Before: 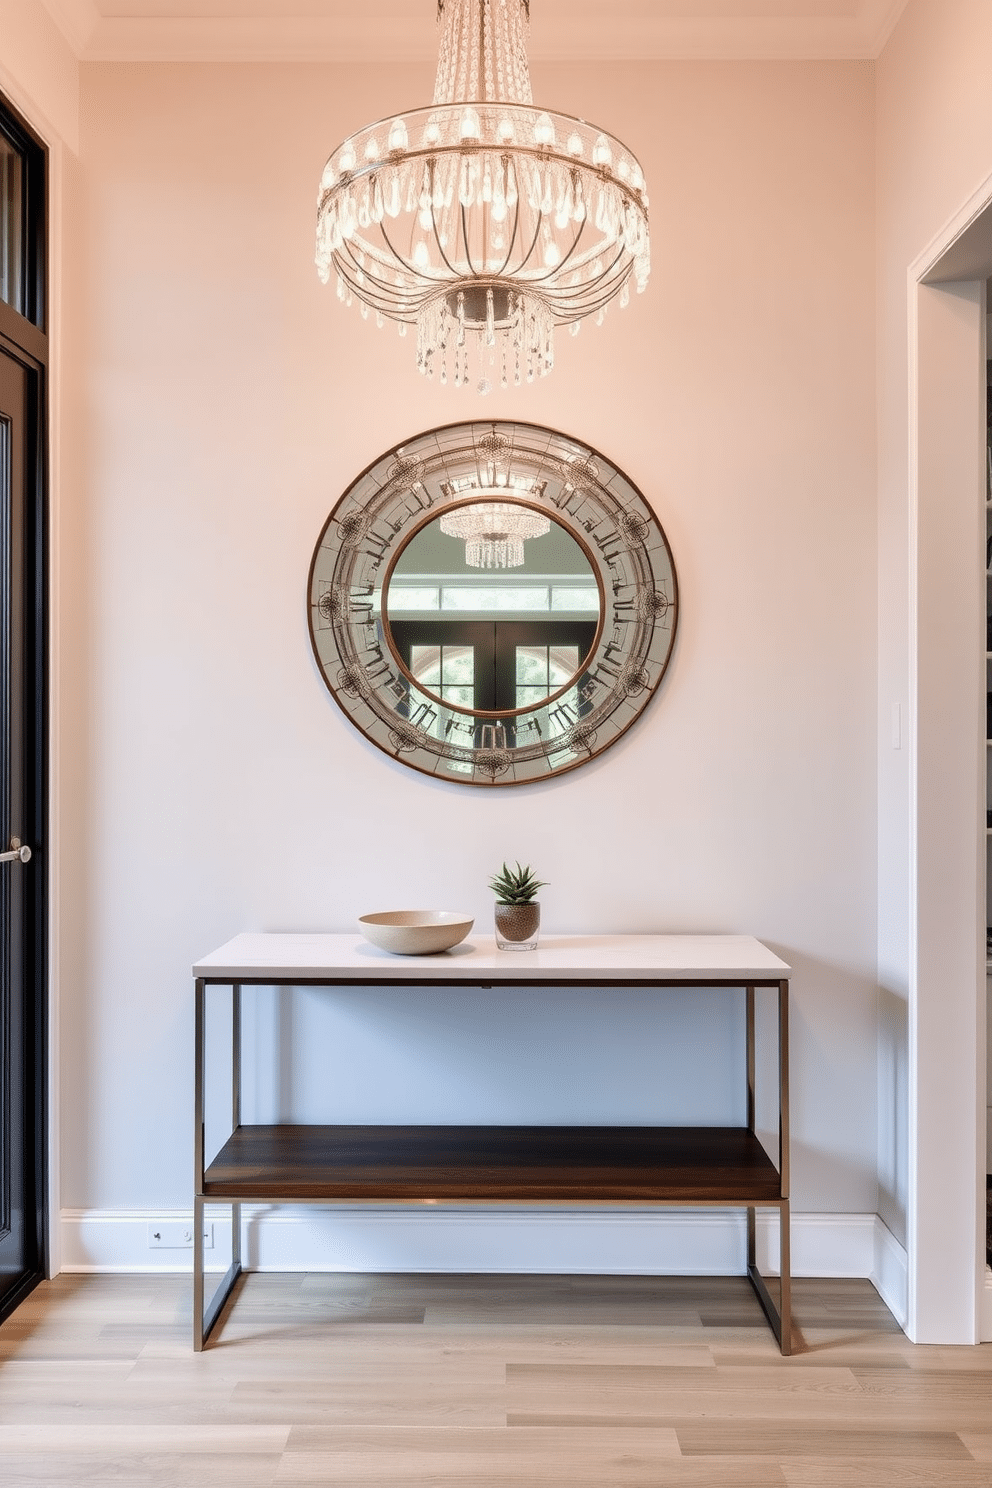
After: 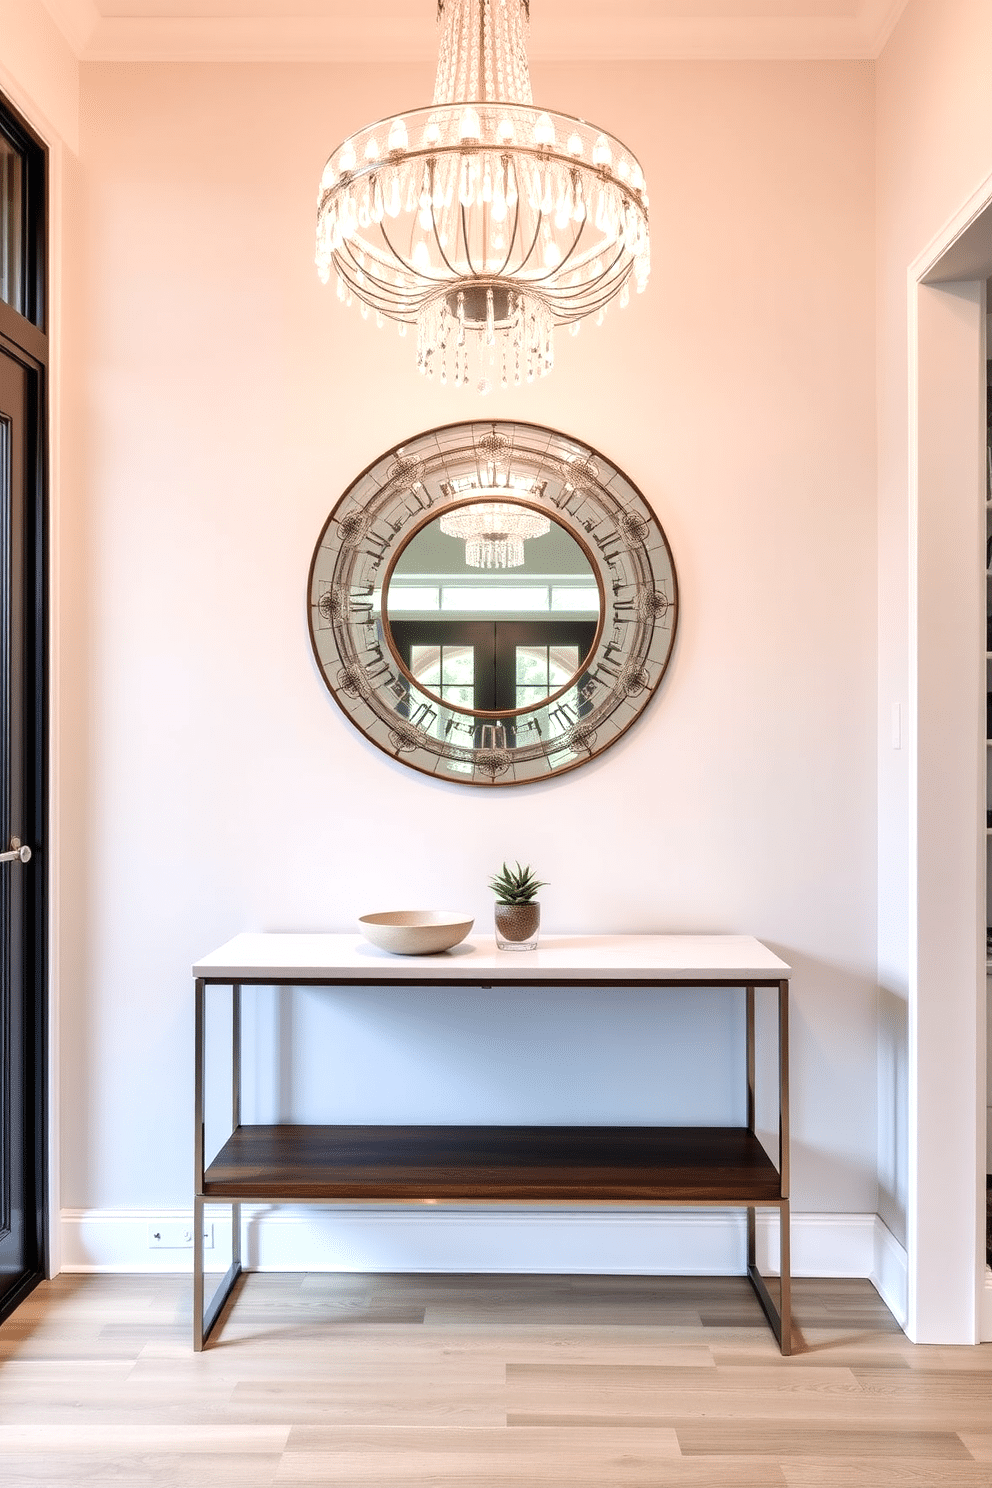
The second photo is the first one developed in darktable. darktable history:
exposure: exposure 0.372 EV, compensate exposure bias true, compensate highlight preservation false
